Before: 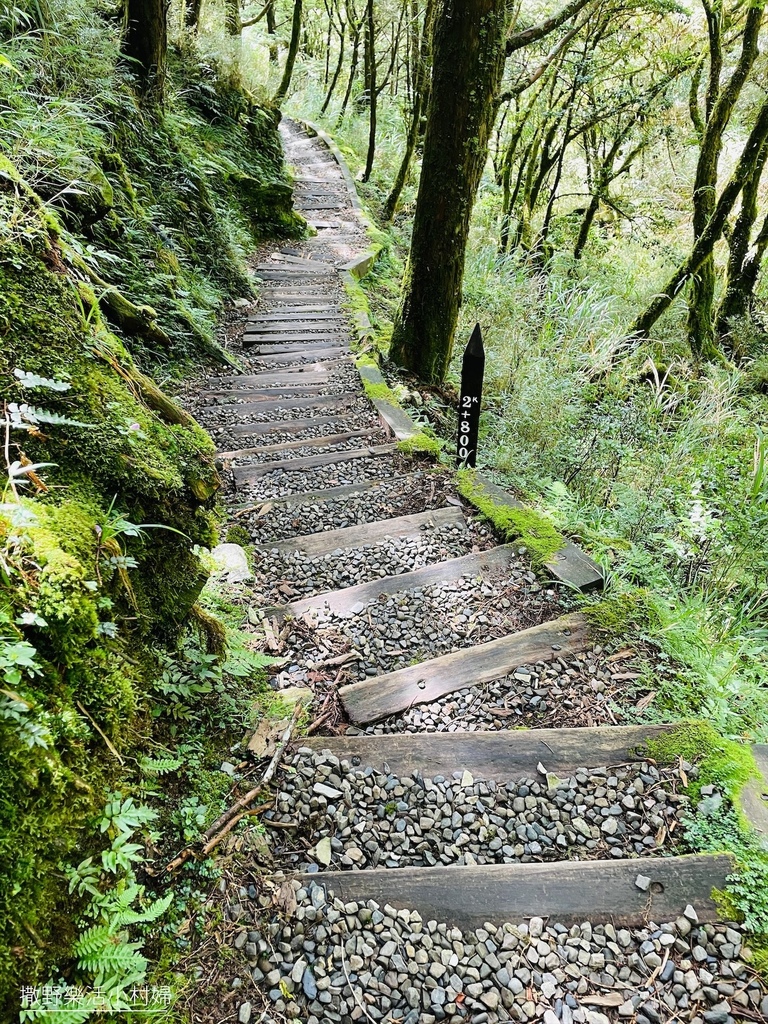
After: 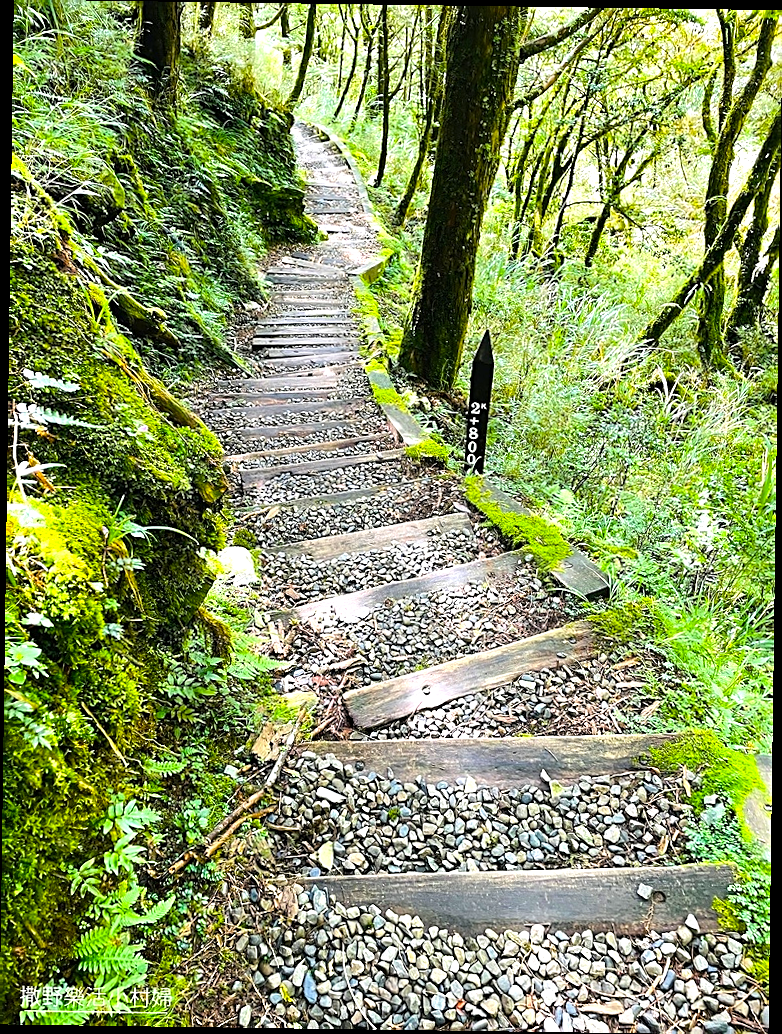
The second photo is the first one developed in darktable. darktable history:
color balance rgb: linear chroma grading › global chroma 15%, perceptual saturation grading › global saturation 30%
rotate and perspective: rotation 0.8°, automatic cropping off
sharpen: on, module defaults
exposure: exposure 0.6 EV, compensate highlight preservation false
base curve: curves: ch0 [(0, 0) (0.472, 0.455) (1, 1)], preserve colors none
